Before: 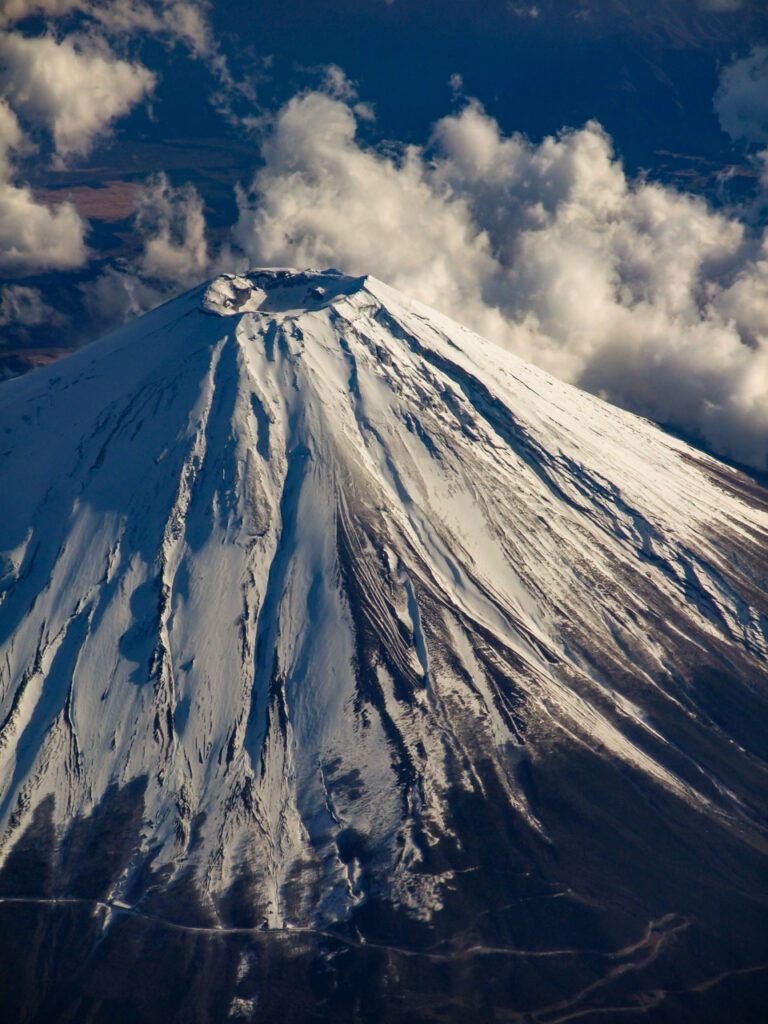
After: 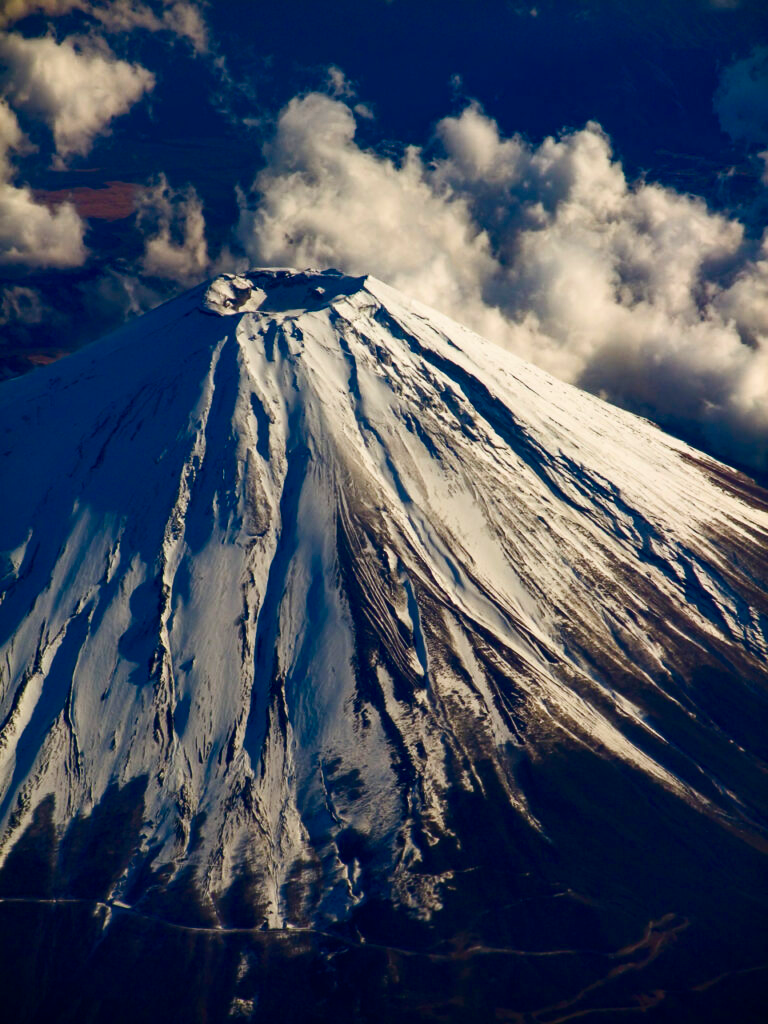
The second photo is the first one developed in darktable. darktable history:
contrast brightness saturation: contrast 0.196, brightness -0.101, saturation 0.097
color balance rgb: perceptual saturation grading › global saturation 39.32%, perceptual saturation grading › highlights -25.683%, perceptual saturation grading › mid-tones 34.873%, perceptual saturation grading › shadows 36.046%
